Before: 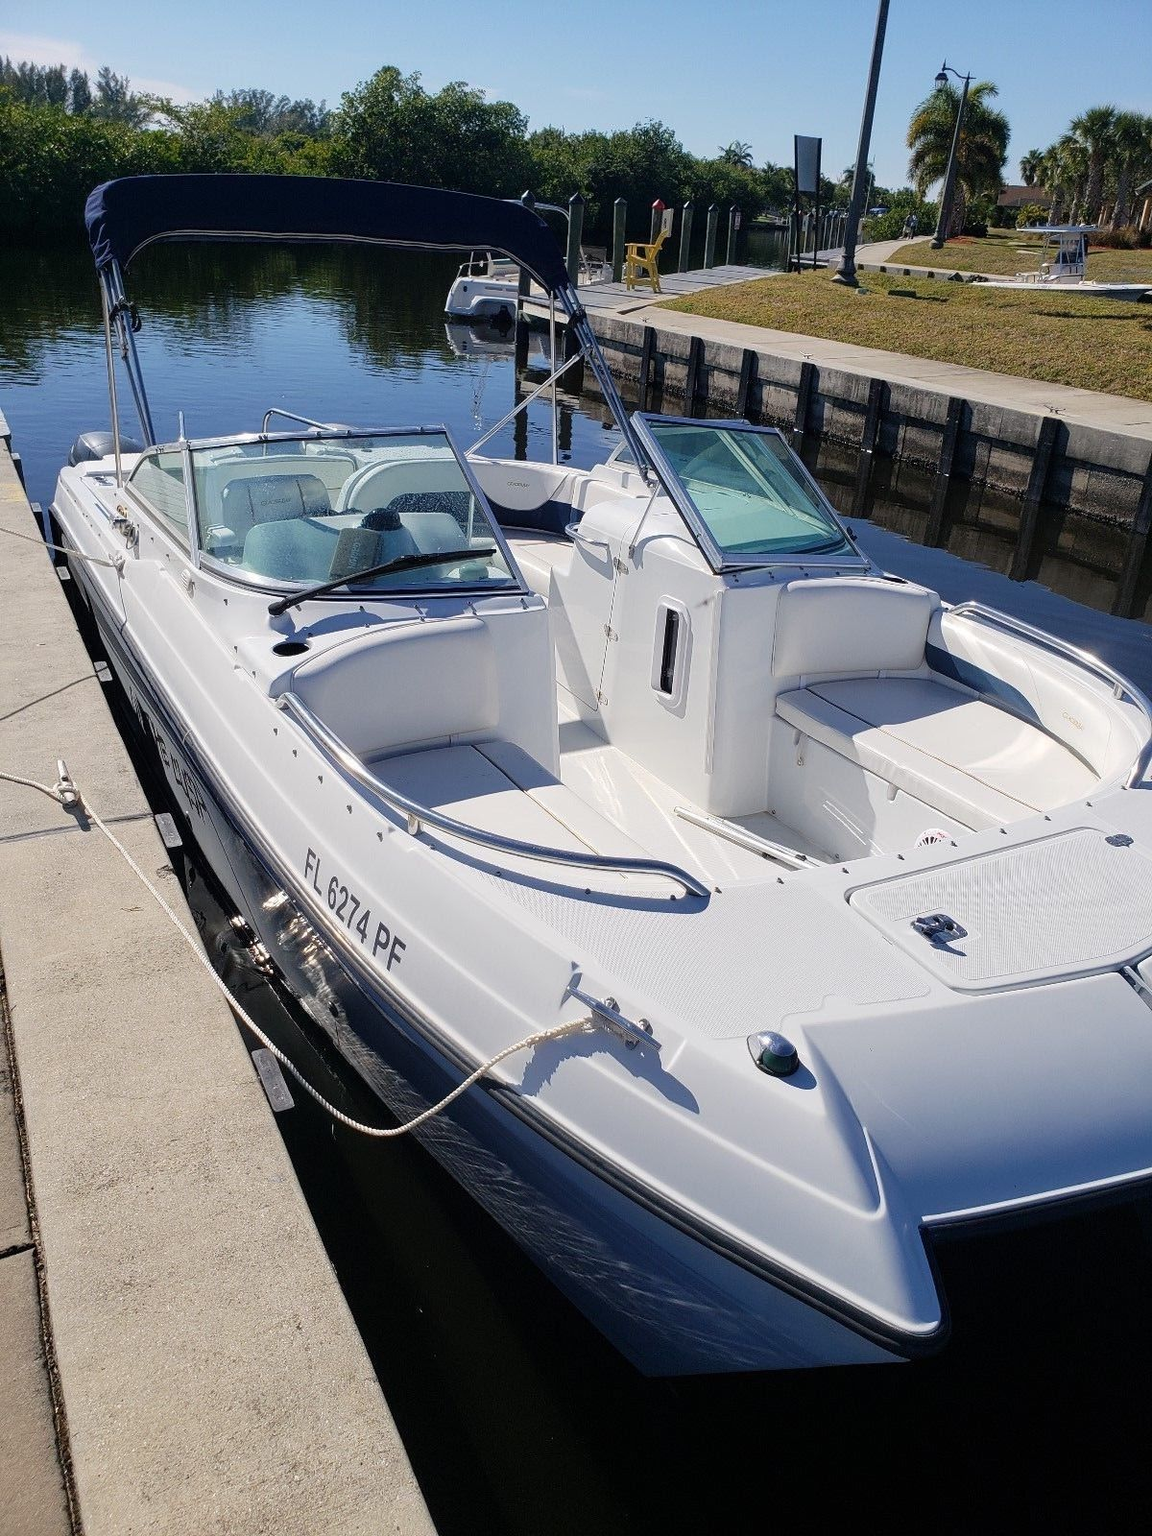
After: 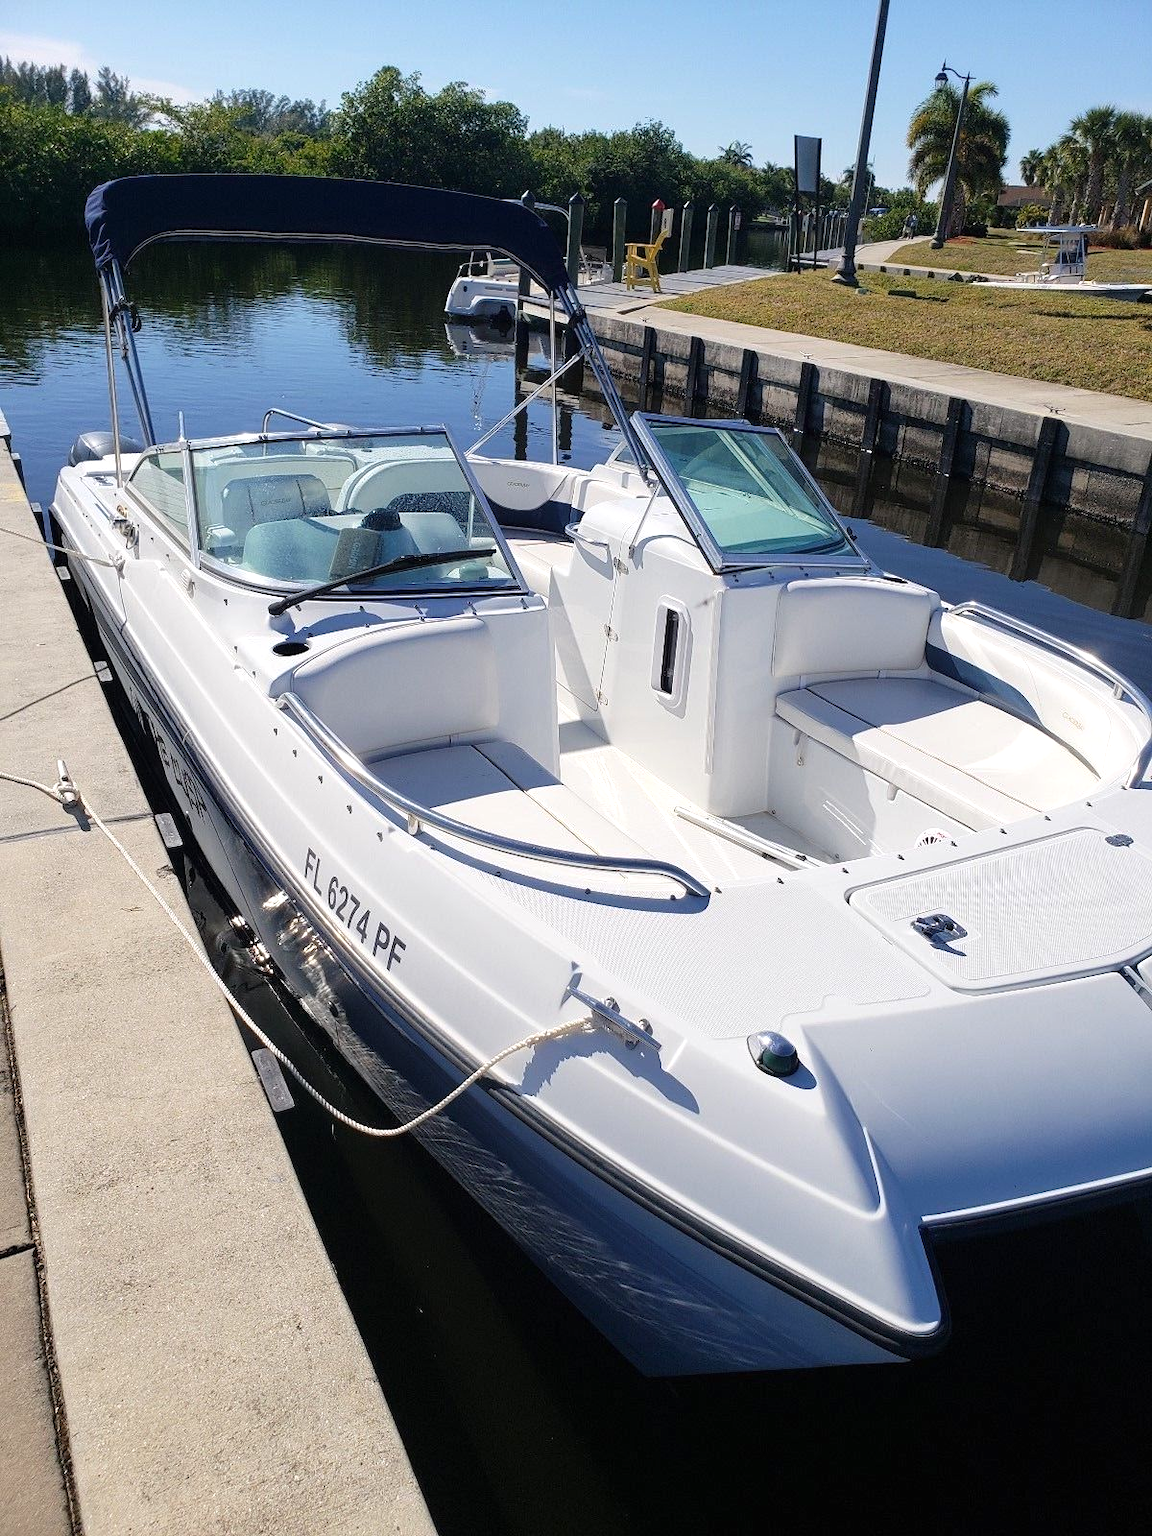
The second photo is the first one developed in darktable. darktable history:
exposure: black level correction 0, exposure 0.301 EV, compensate highlight preservation false
